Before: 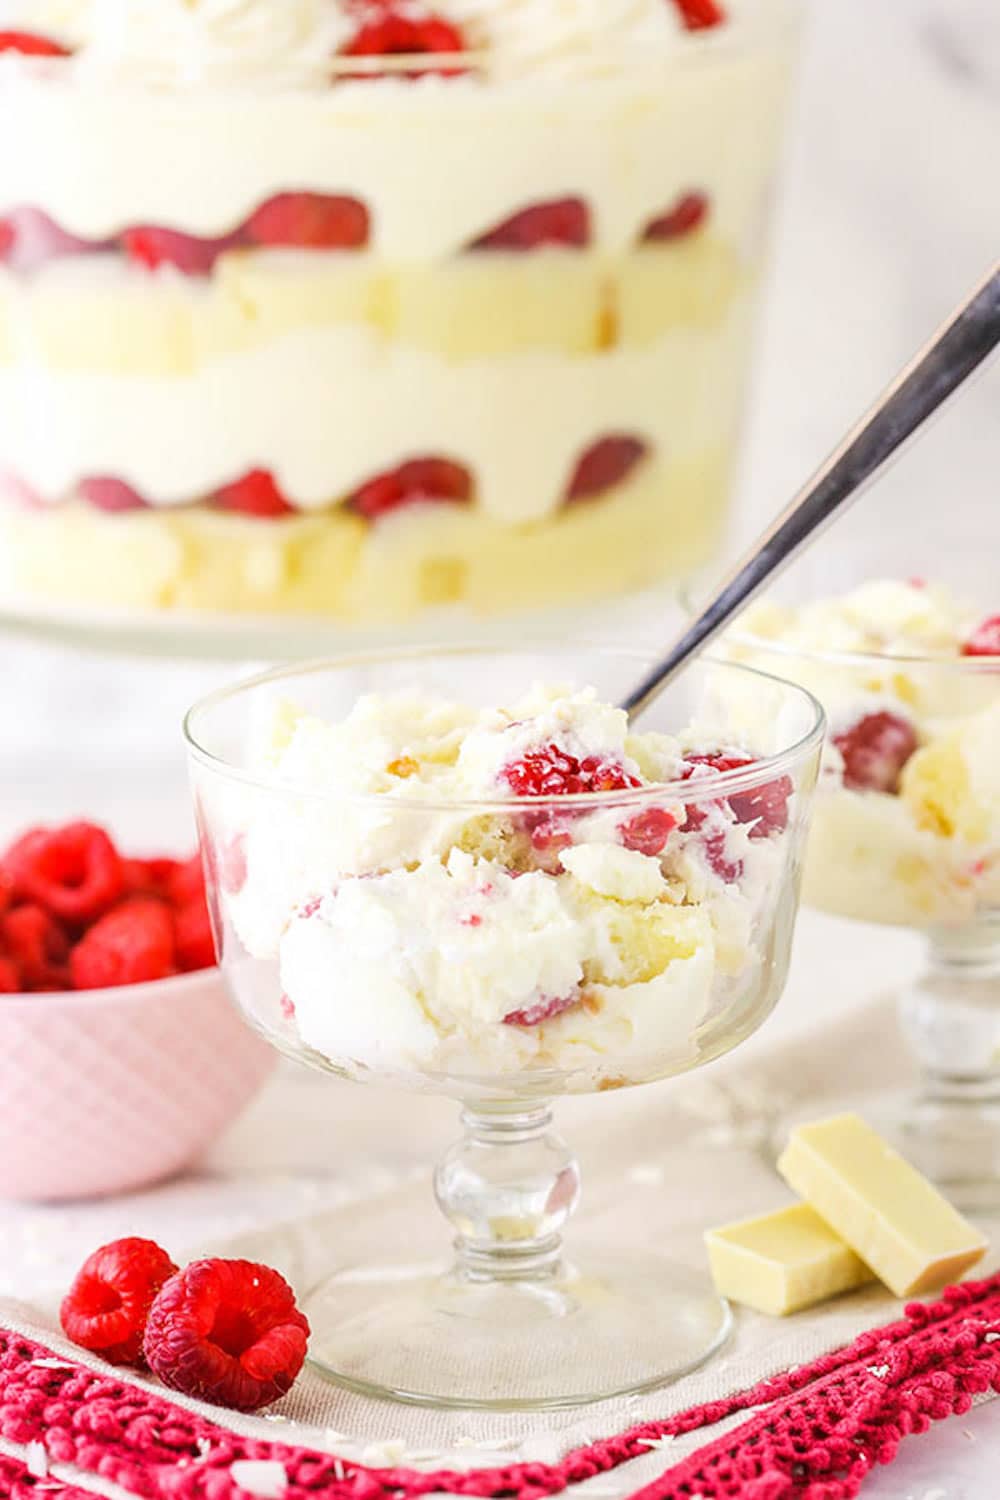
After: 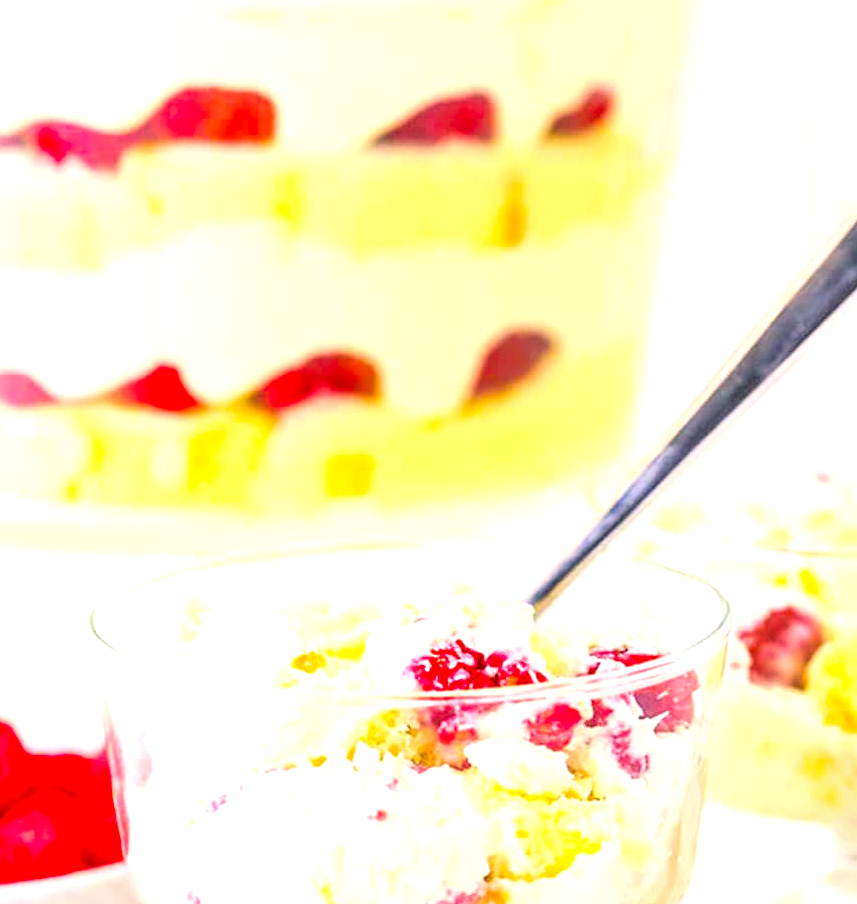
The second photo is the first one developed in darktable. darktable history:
crop and rotate: left 9.416%, top 7.117%, right 4.847%, bottom 32.588%
color balance rgb: shadows lift › chroma 7.476%, shadows lift › hue 244.52°, power › luminance -8.82%, perceptual saturation grading › global saturation 19.597%
contrast brightness saturation: contrast 0.067, brightness 0.174, saturation 0.417
exposure: exposure 0.295 EV, compensate exposure bias true, compensate highlight preservation false
levels: levels [0.062, 0.494, 0.925]
